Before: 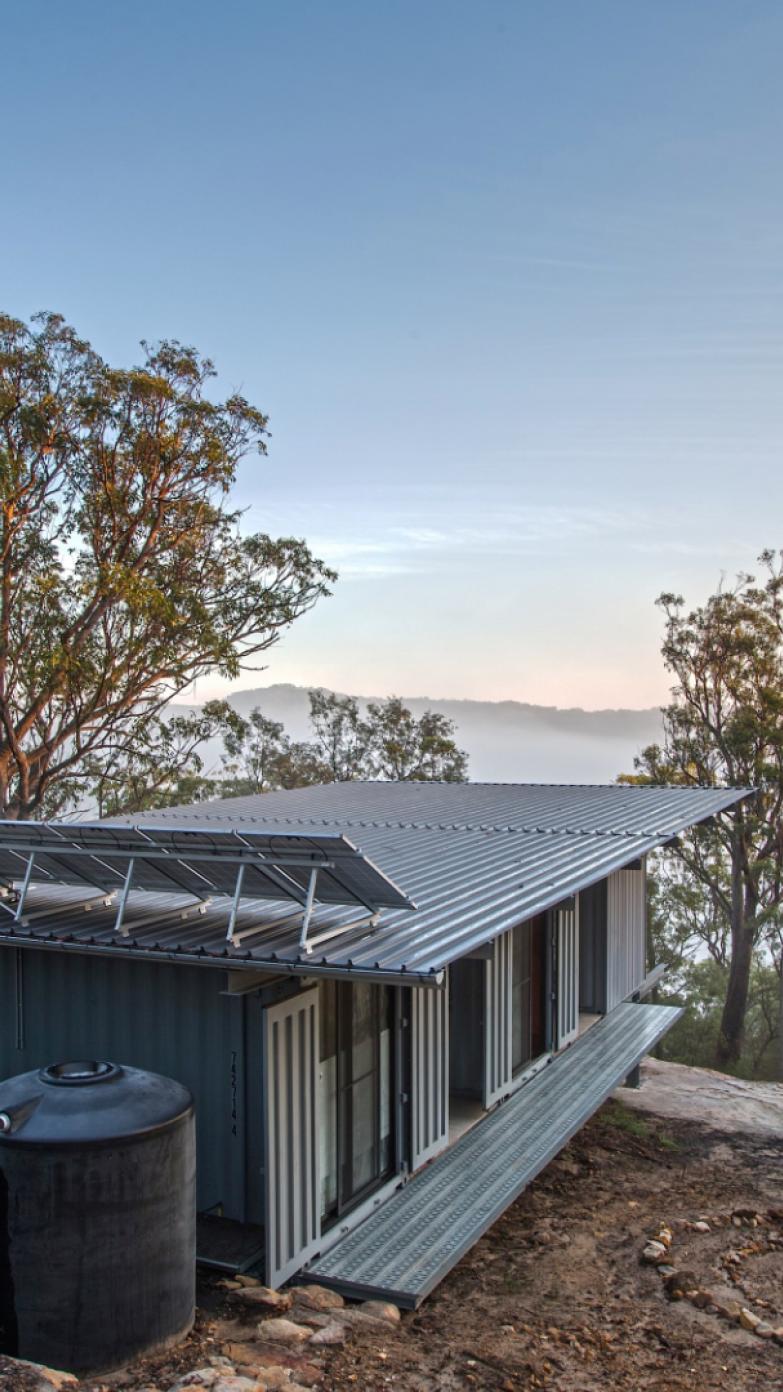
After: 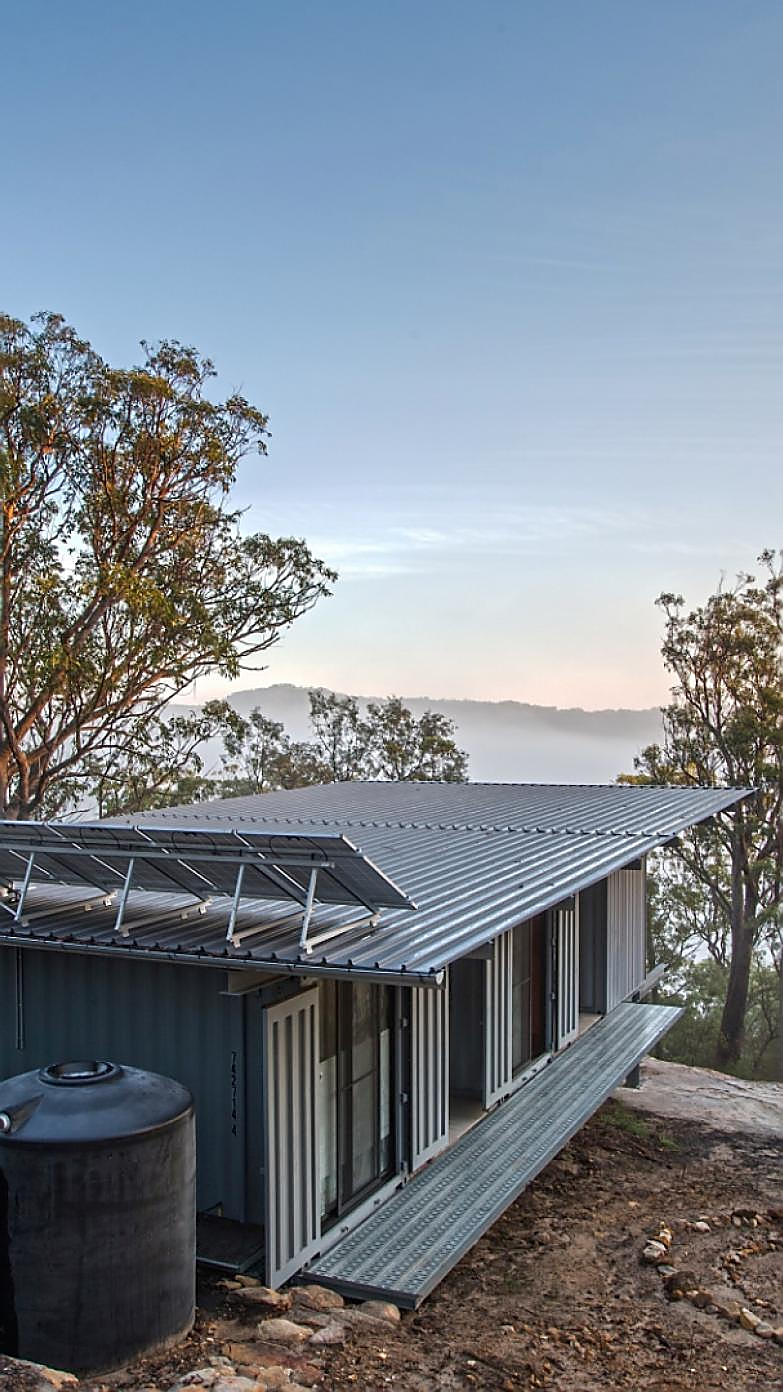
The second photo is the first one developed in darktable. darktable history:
sharpen: radius 1.35, amount 1.263, threshold 0.794
